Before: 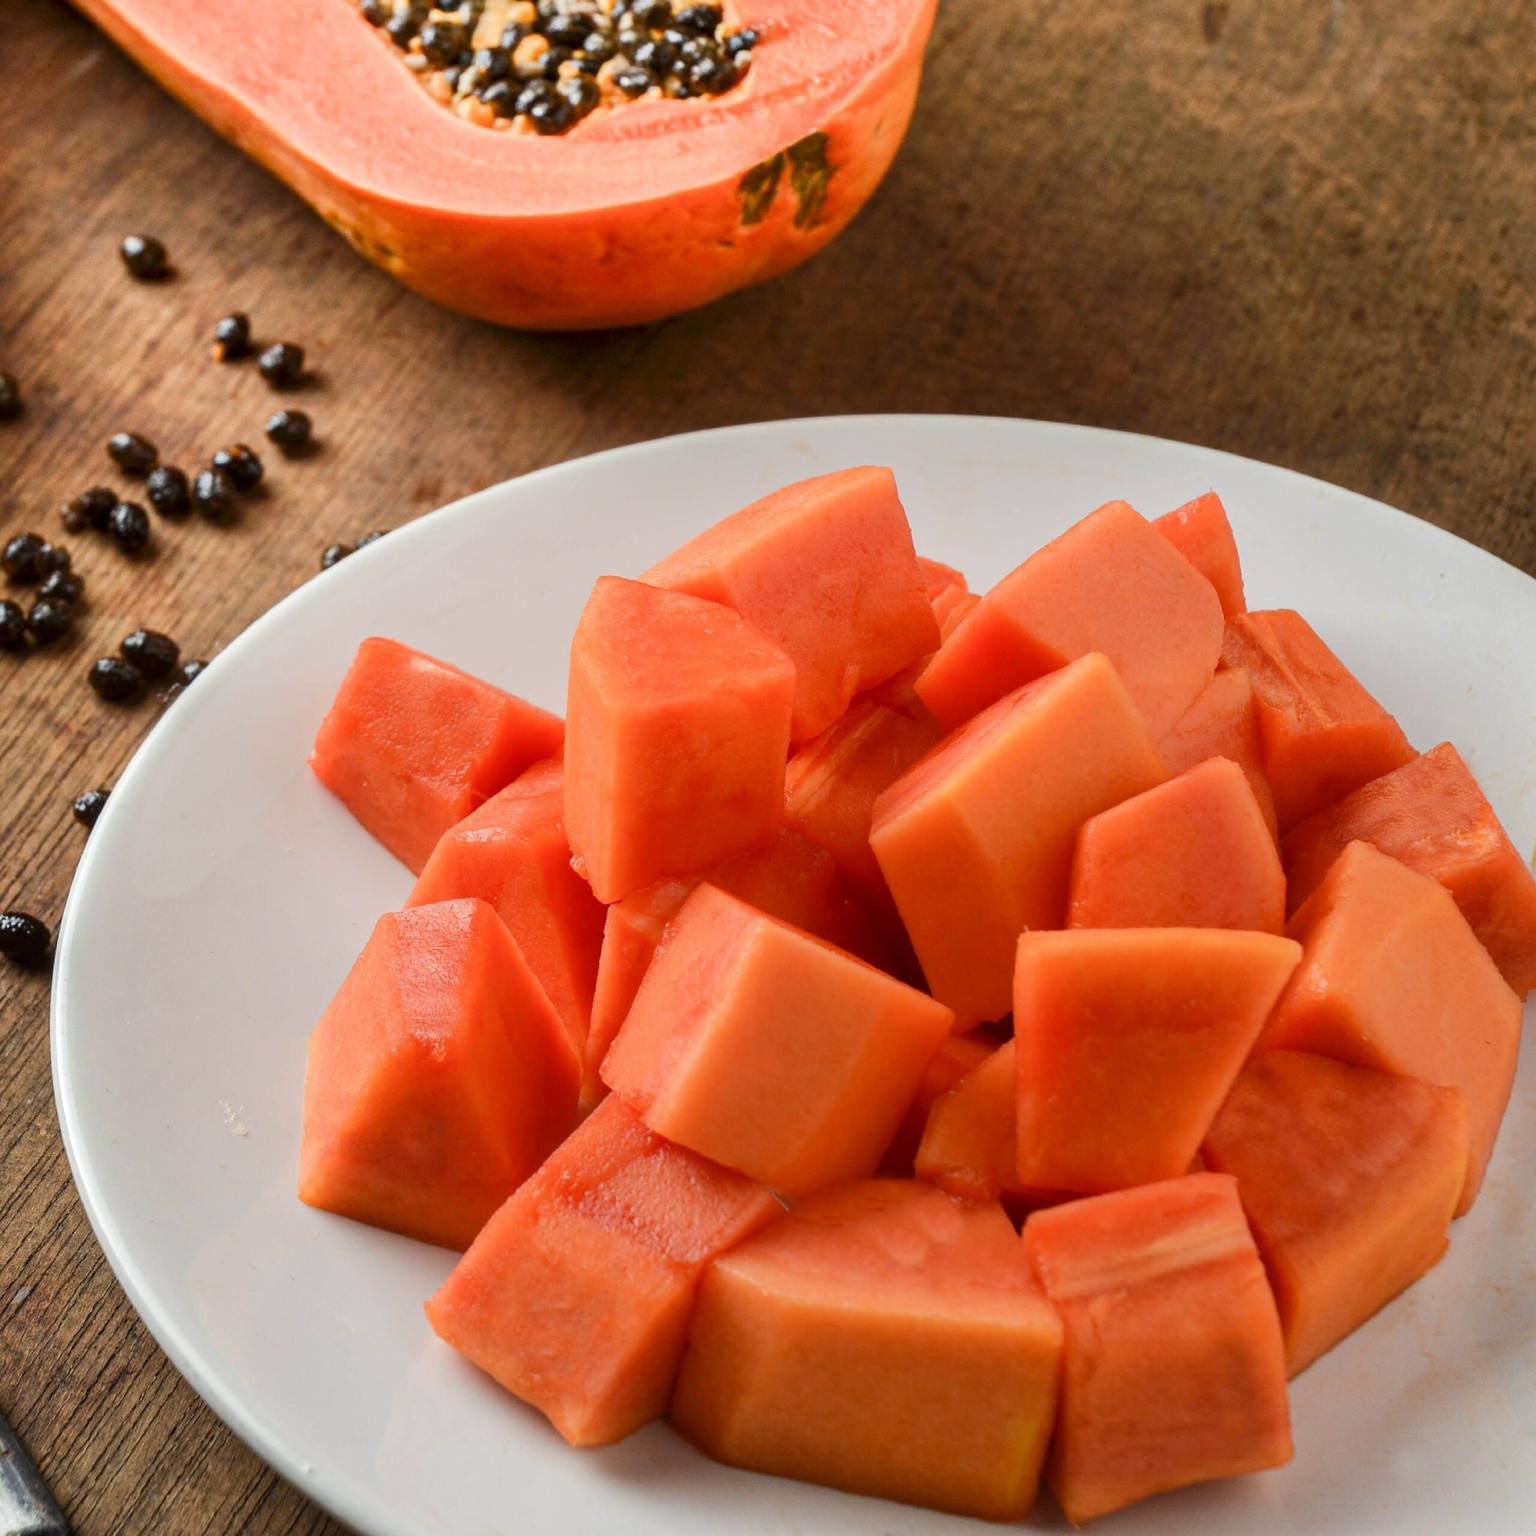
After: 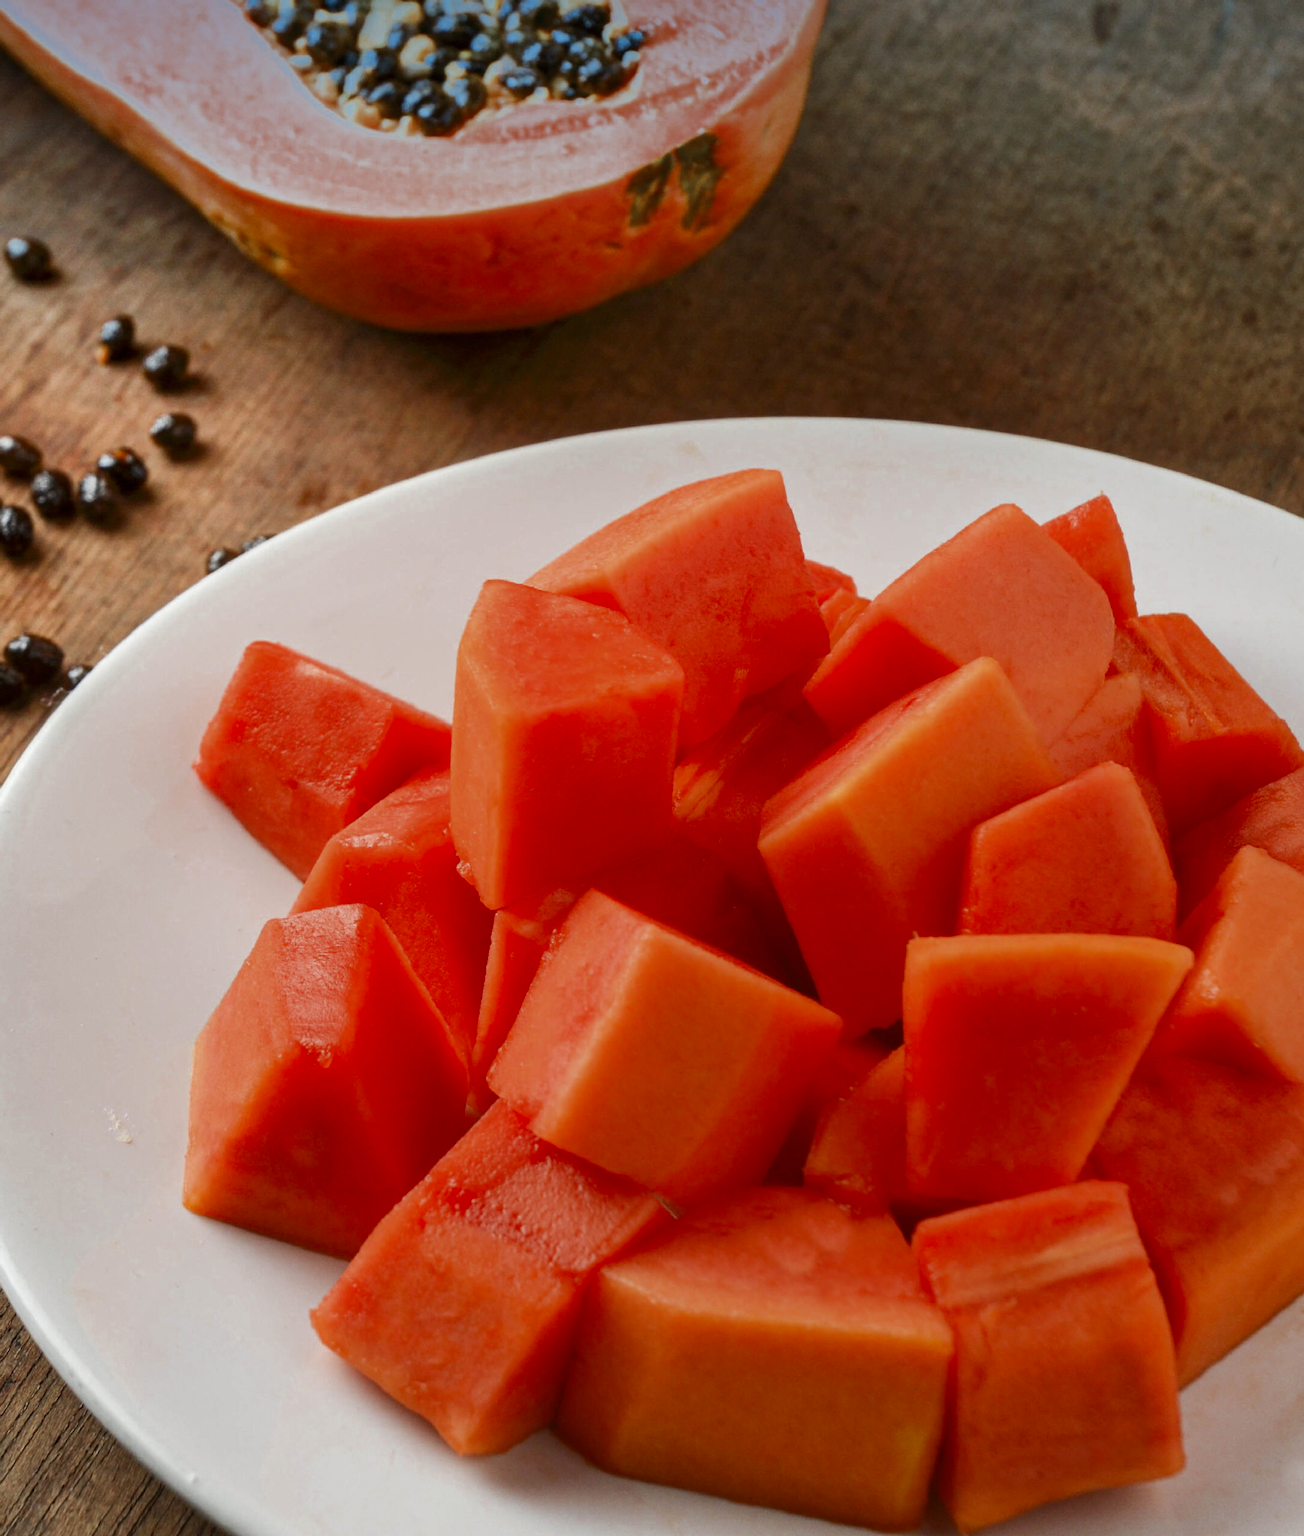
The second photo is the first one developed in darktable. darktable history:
graduated density: density 2.02 EV, hardness 44%, rotation 0.374°, offset 8.21, hue 208.8°, saturation 97%
color zones: curves: ch0 [(0, 0.5) (0.125, 0.4) (0.25, 0.5) (0.375, 0.4) (0.5, 0.4) (0.625, 0.35) (0.75, 0.35) (0.875, 0.5)]; ch1 [(0, 0.35) (0.125, 0.45) (0.25, 0.35) (0.375, 0.35) (0.5, 0.35) (0.625, 0.35) (0.75, 0.45) (0.875, 0.35)]; ch2 [(0, 0.6) (0.125, 0.5) (0.25, 0.5) (0.375, 0.6) (0.5, 0.6) (0.625, 0.5) (0.75, 0.5) (0.875, 0.5)]
contrast brightness saturation: contrast 0.04, saturation 0.16
crop: left 7.598%, right 7.873%
